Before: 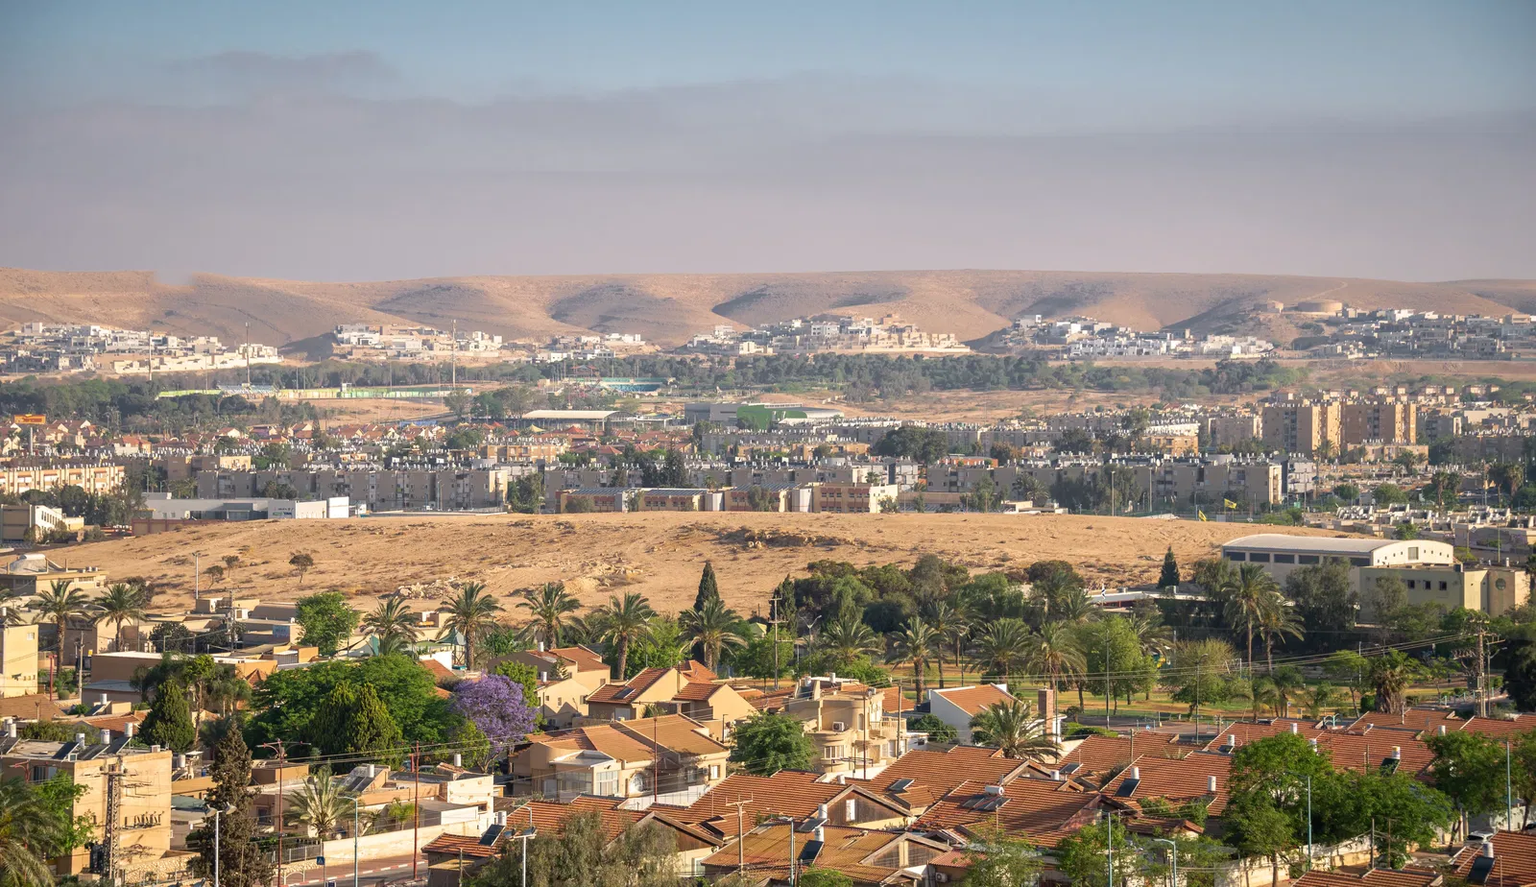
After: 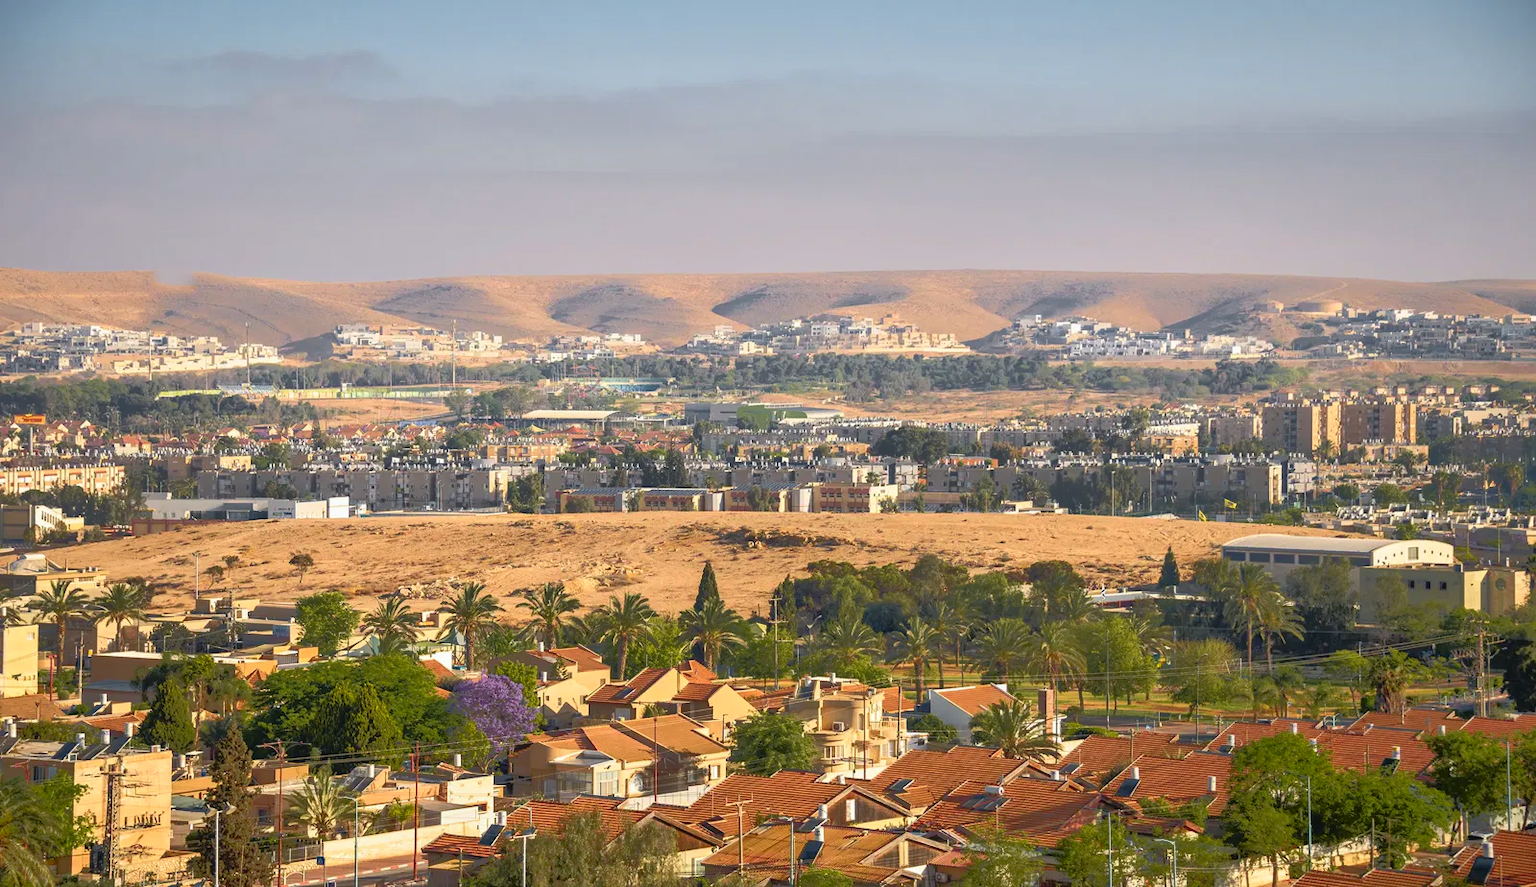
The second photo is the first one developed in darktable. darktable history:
tone curve: curves: ch0 [(0, 0) (0.227, 0.17) (0.766, 0.774) (1, 1)]; ch1 [(0, 0) (0.114, 0.127) (0.437, 0.452) (0.498, 0.495) (0.579, 0.602) (1, 1)]; ch2 [(0, 0) (0.233, 0.259) (0.493, 0.492) (0.568, 0.596) (1, 1)], color space Lab, independent channels, preserve colors none
tone equalizer: -8 EV -0.528 EV, -7 EV -0.319 EV, -6 EV -0.083 EV, -5 EV 0.413 EV, -4 EV 0.985 EV, -3 EV 0.791 EV, -2 EV -0.01 EV, -1 EV 0.14 EV, +0 EV -0.012 EV, smoothing 1
contrast brightness saturation: contrast -0.11
